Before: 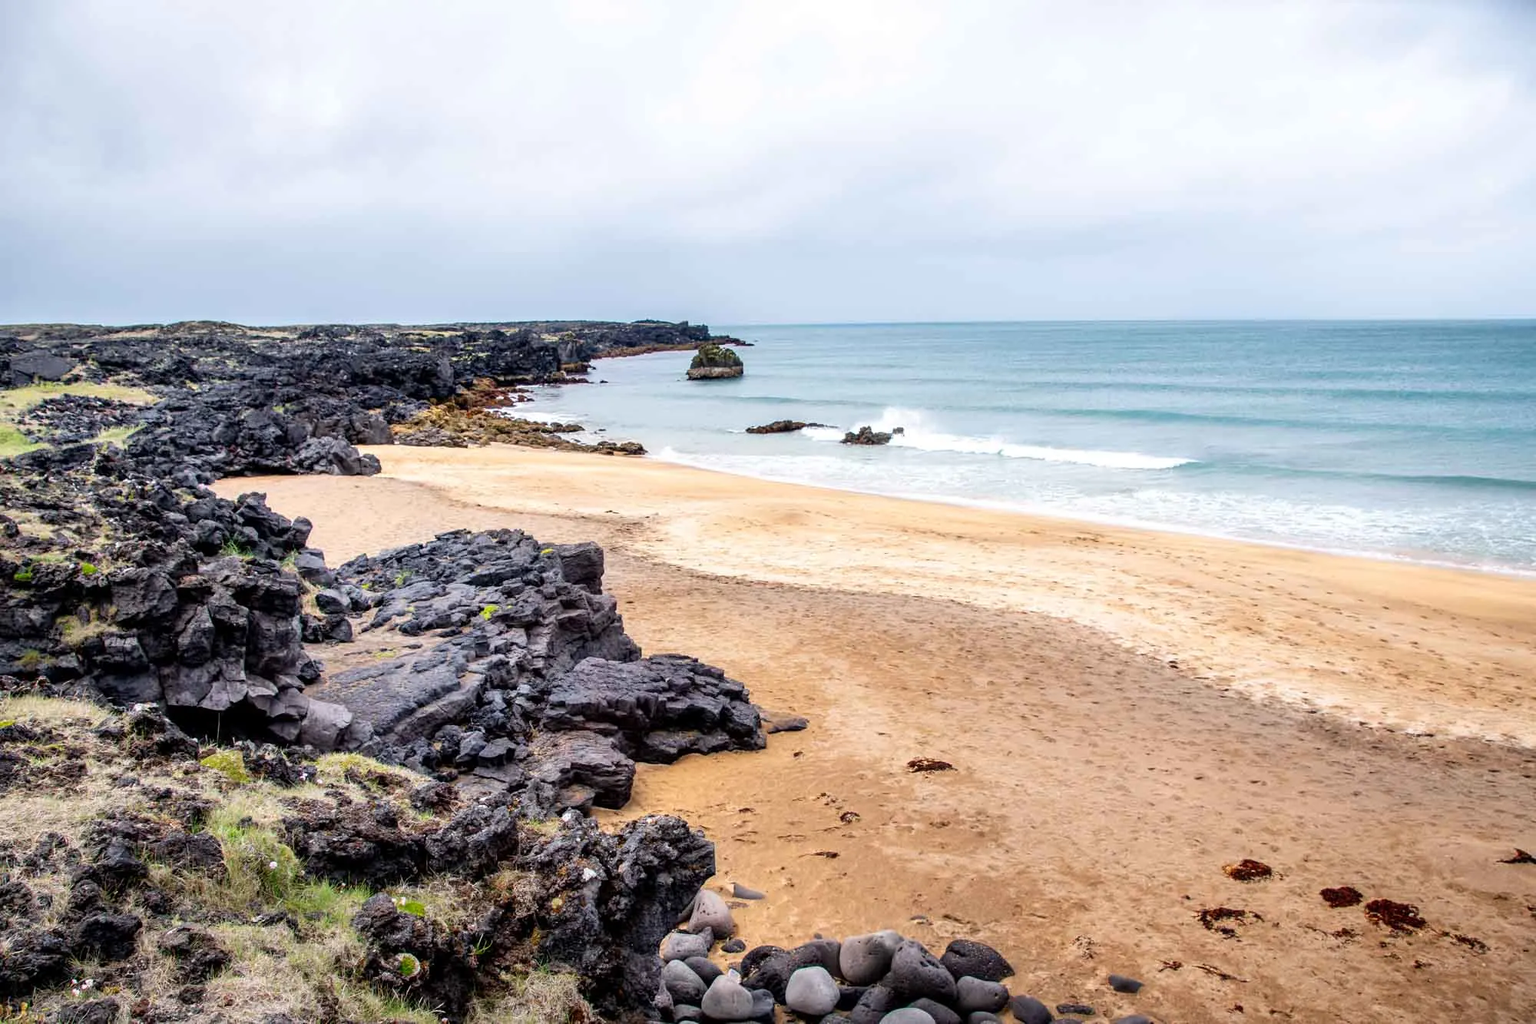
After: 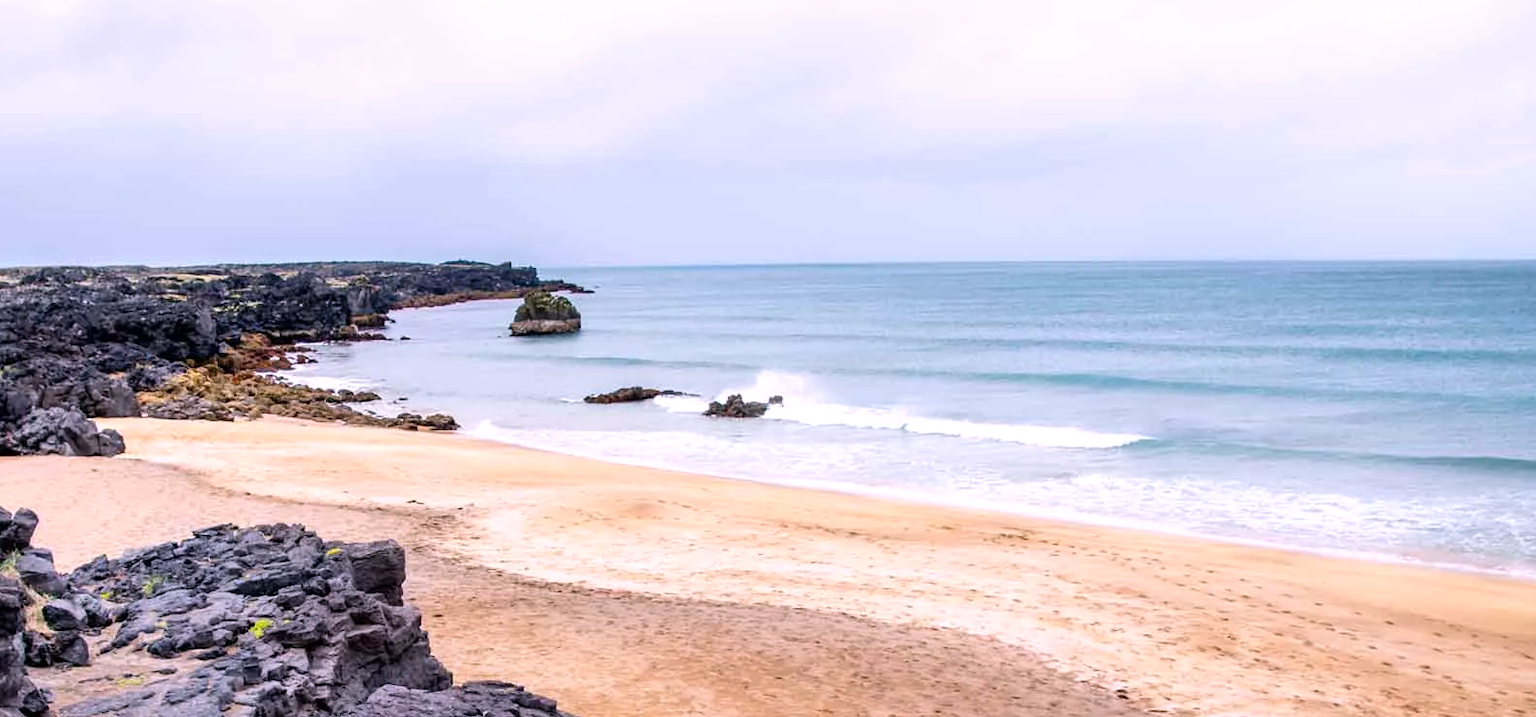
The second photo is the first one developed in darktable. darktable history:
crop: left 18.38%, top 11.092%, right 2.134%, bottom 33.217%
white balance: red 1.05, blue 1.072
